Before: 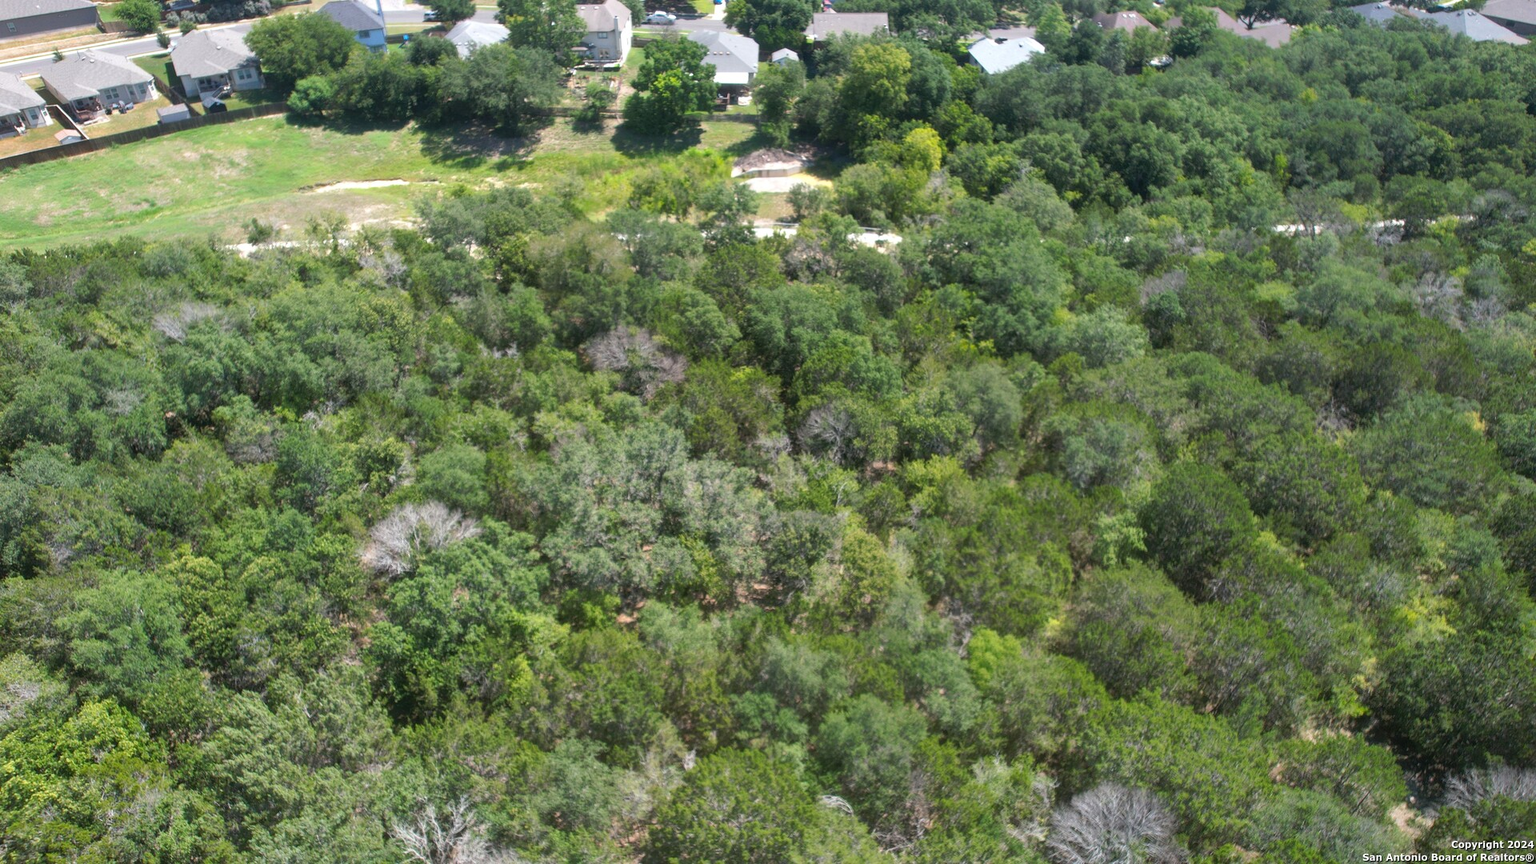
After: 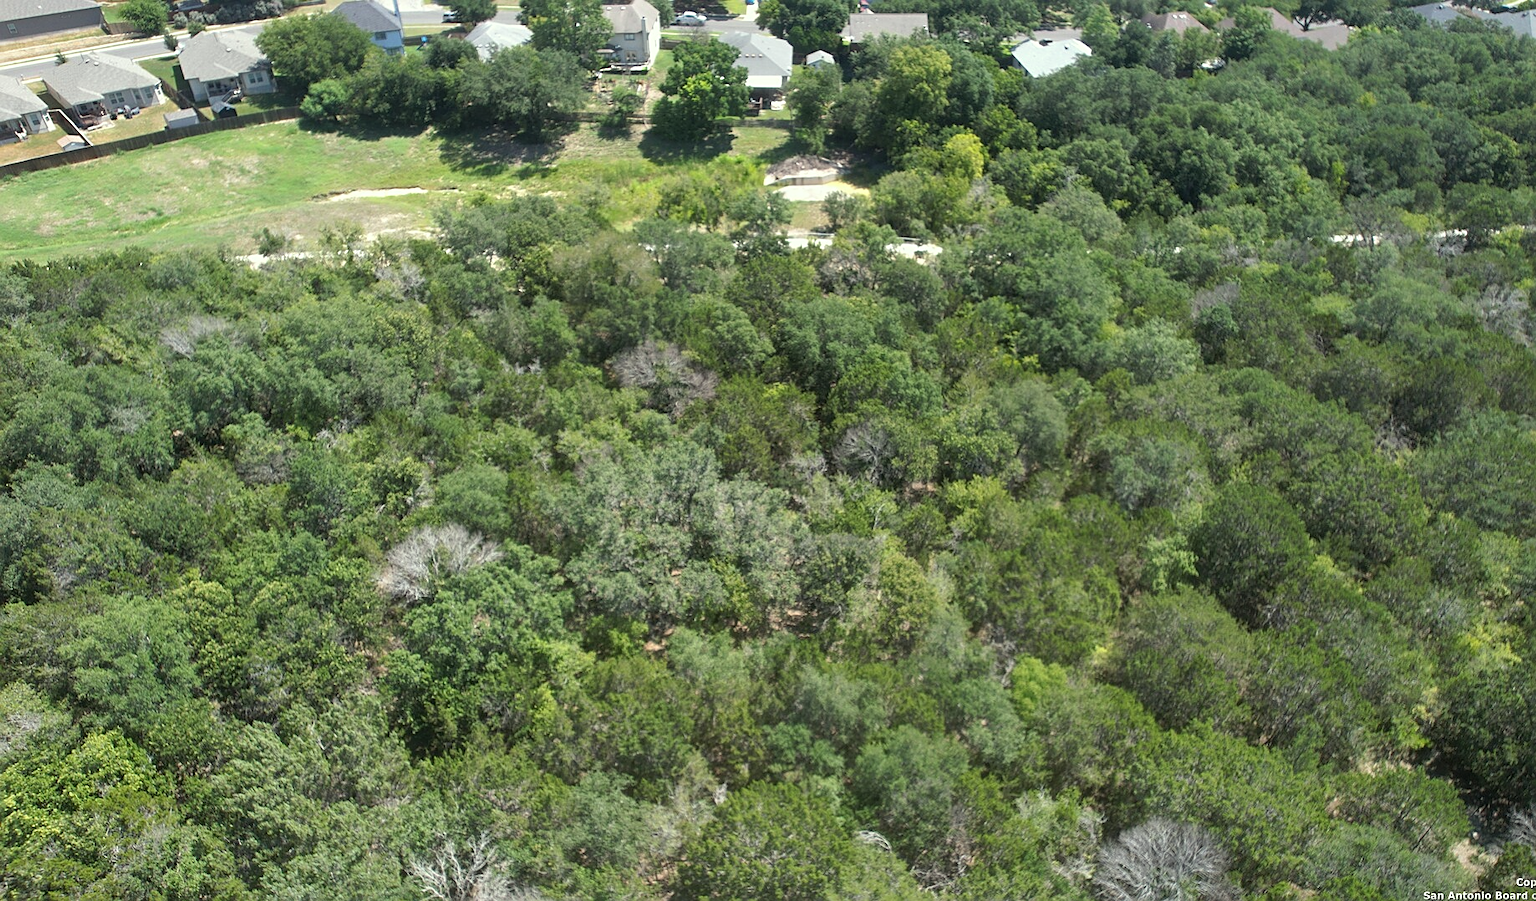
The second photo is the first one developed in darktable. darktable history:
exposure: compensate highlight preservation false
contrast brightness saturation: saturation -0.171
crop: right 4.243%, bottom 0.016%
color correction: highlights a* -4.34, highlights b* 6.22
sharpen: on, module defaults
